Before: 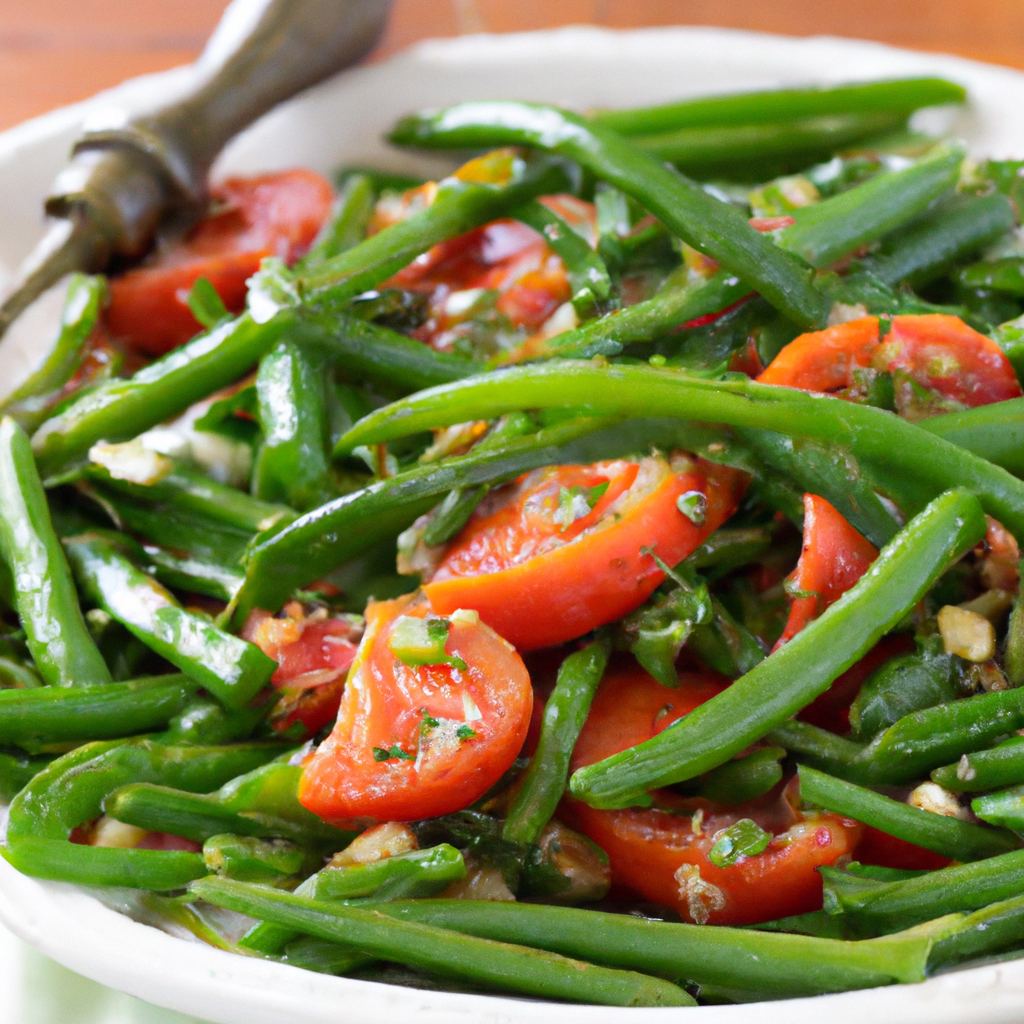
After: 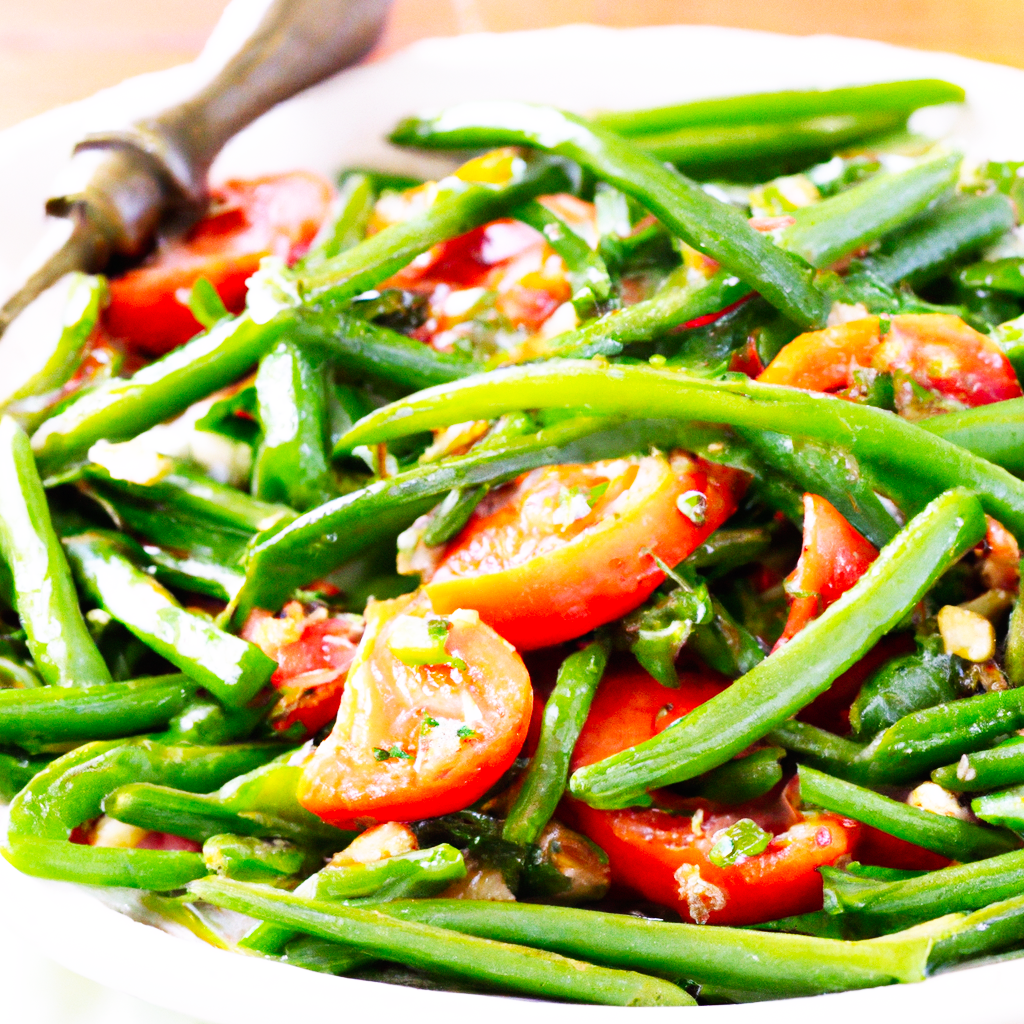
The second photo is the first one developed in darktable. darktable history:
base curve: curves: ch0 [(0, 0) (0.007, 0.004) (0.027, 0.03) (0.046, 0.07) (0.207, 0.54) (0.442, 0.872) (0.673, 0.972) (1, 1)], preserve colors none
white balance: red 1.05, blue 1.072
